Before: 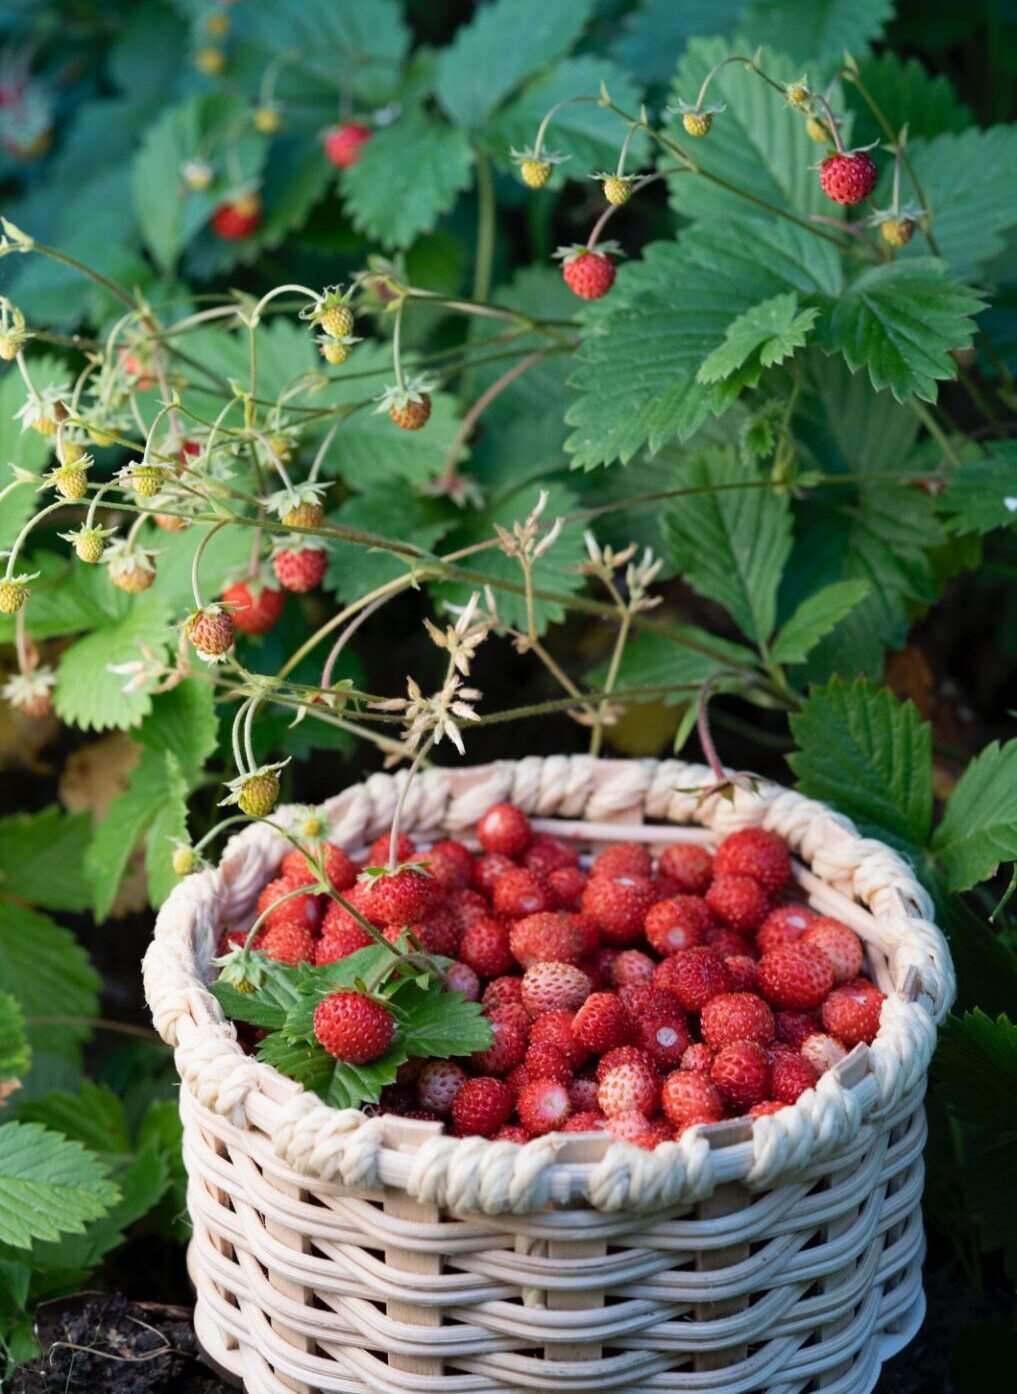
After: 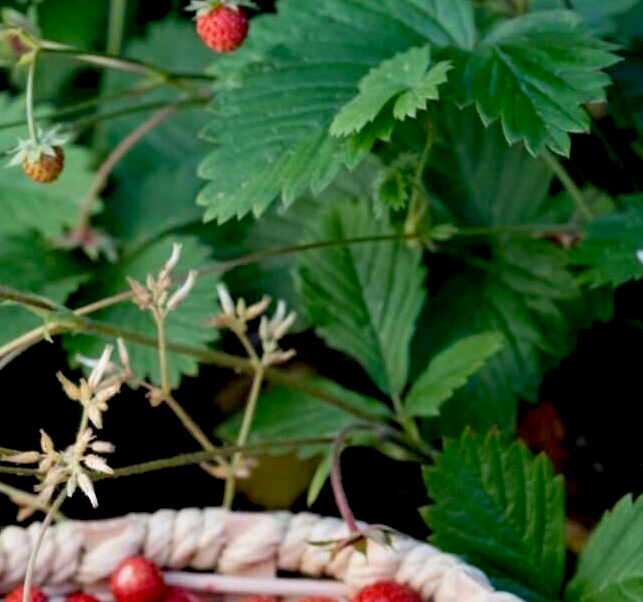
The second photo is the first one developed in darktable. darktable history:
crop: left 36.16%, top 17.788%, right 0.583%, bottom 39.01%
exposure: black level correction 0.017, exposure -0.009 EV, compensate highlight preservation false
